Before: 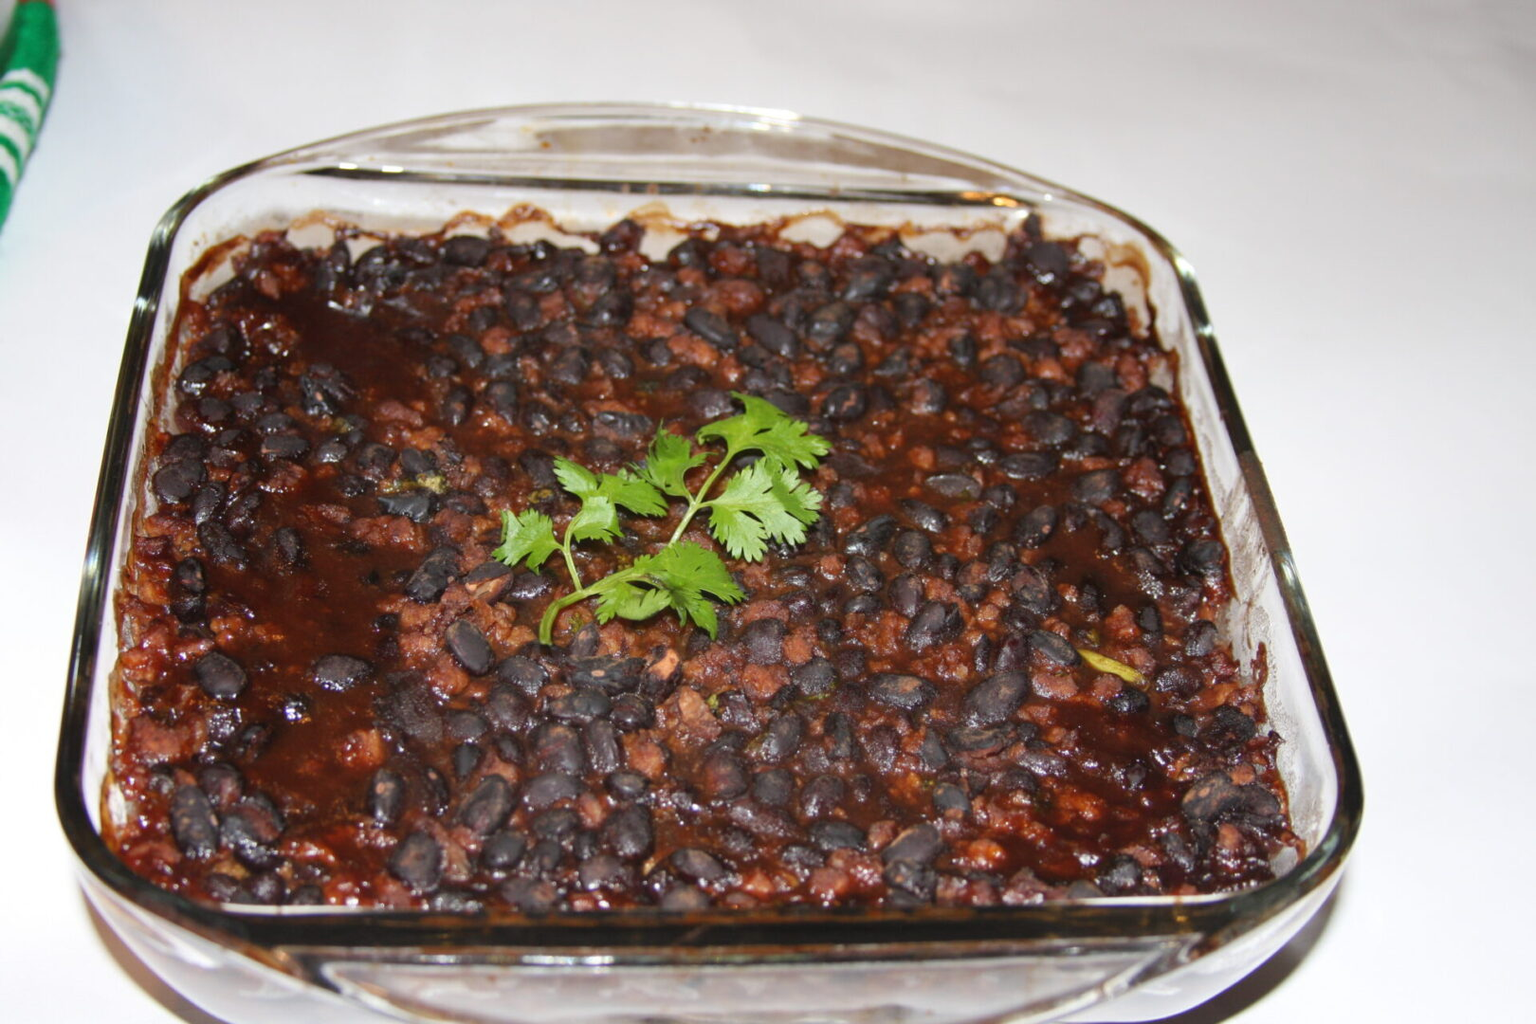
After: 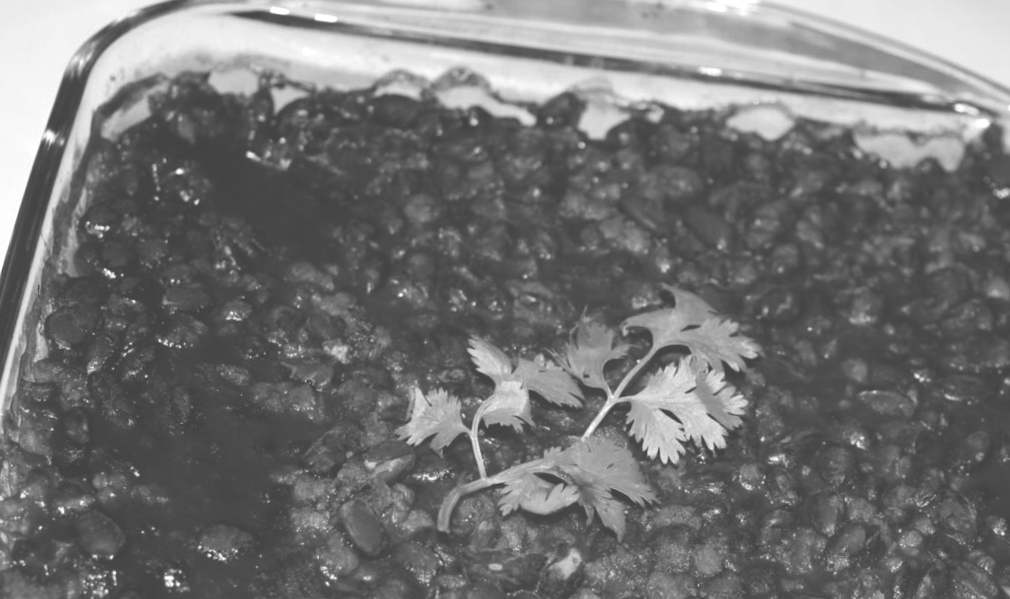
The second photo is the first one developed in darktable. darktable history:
crop and rotate: angle -4.99°, left 2.122%, top 6.945%, right 27.566%, bottom 30.519%
monochrome: a 32, b 64, size 2.3
color balance: contrast 10%
exposure: black level correction -0.062, exposure -0.05 EV, compensate highlight preservation false
